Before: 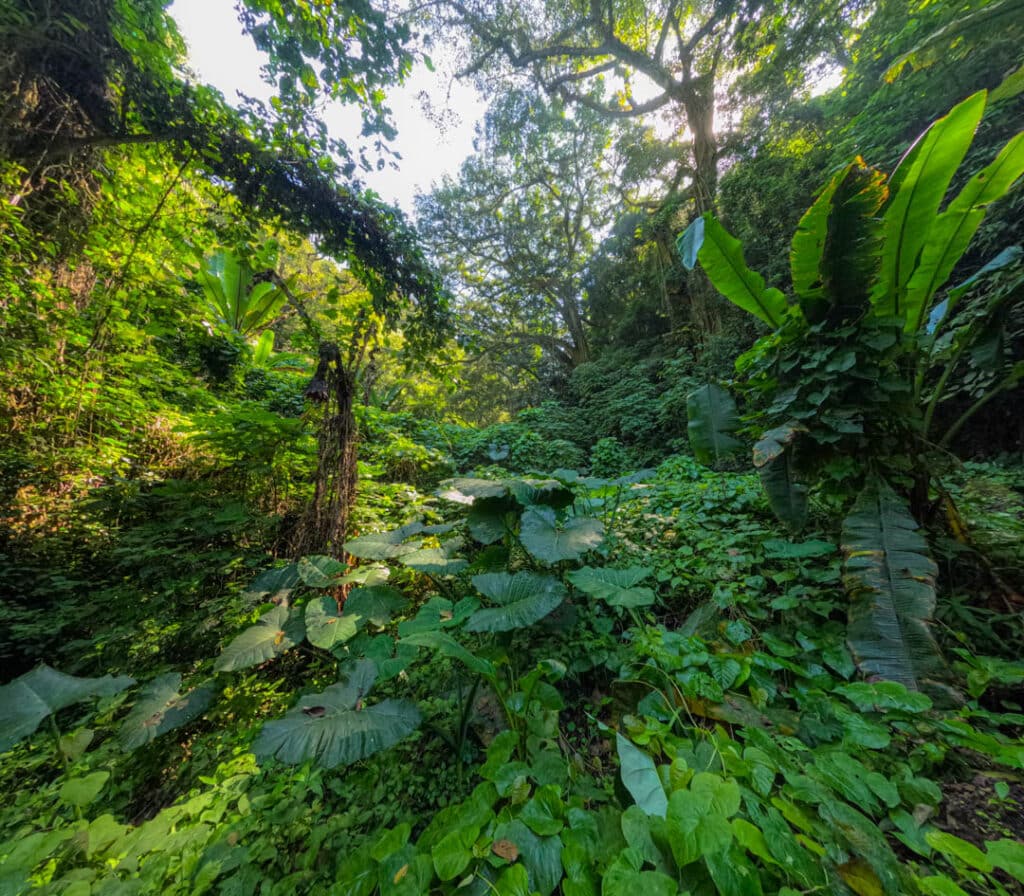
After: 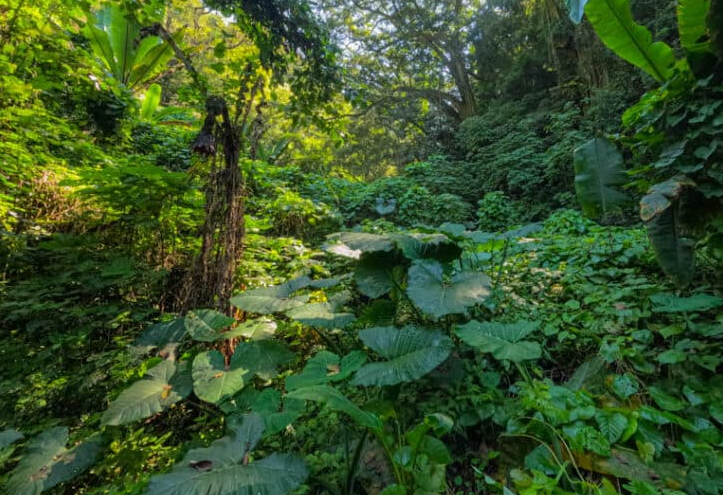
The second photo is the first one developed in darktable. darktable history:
crop: left 11.055%, top 27.557%, right 18.314%, bottom 17.185%
